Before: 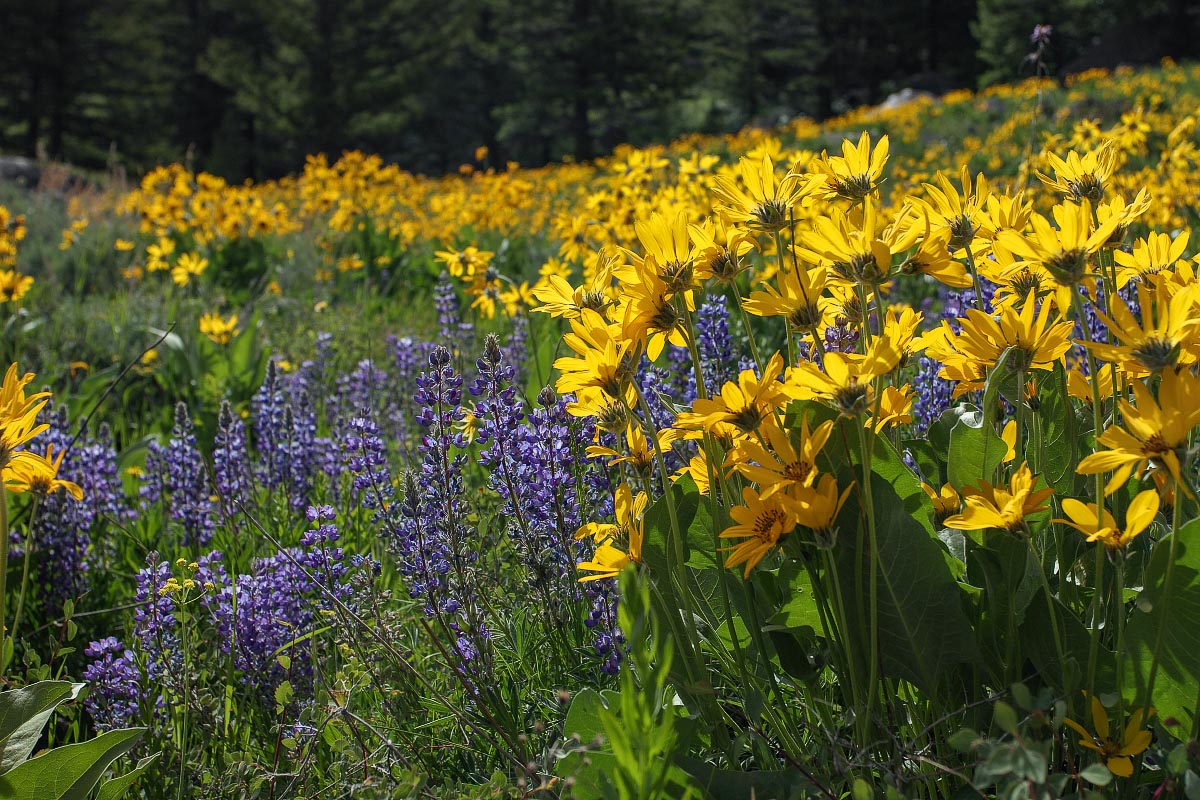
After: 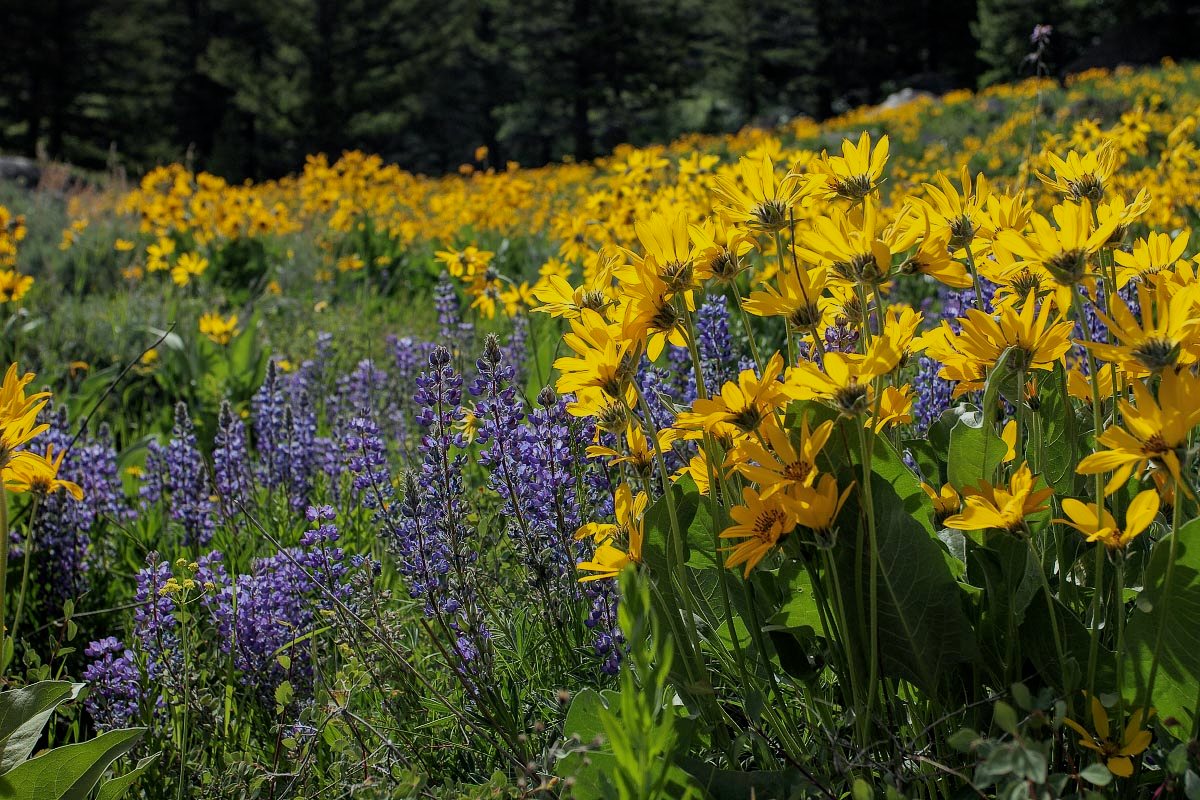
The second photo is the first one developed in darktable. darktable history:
filmic rgb: middle gray luminance 18.21%, black relative exposure -8.97 EV, white relative exposure 3.74 EV, threshold 2.95 EV, target black luminance 0%, hardness 4.84, latitude 67.55%, contrast 0.945, highlights saturation mix 20.6%, shadows ↔ highlights balance 21.75%, color science v6 (2022), enable highlight reconstruction true
